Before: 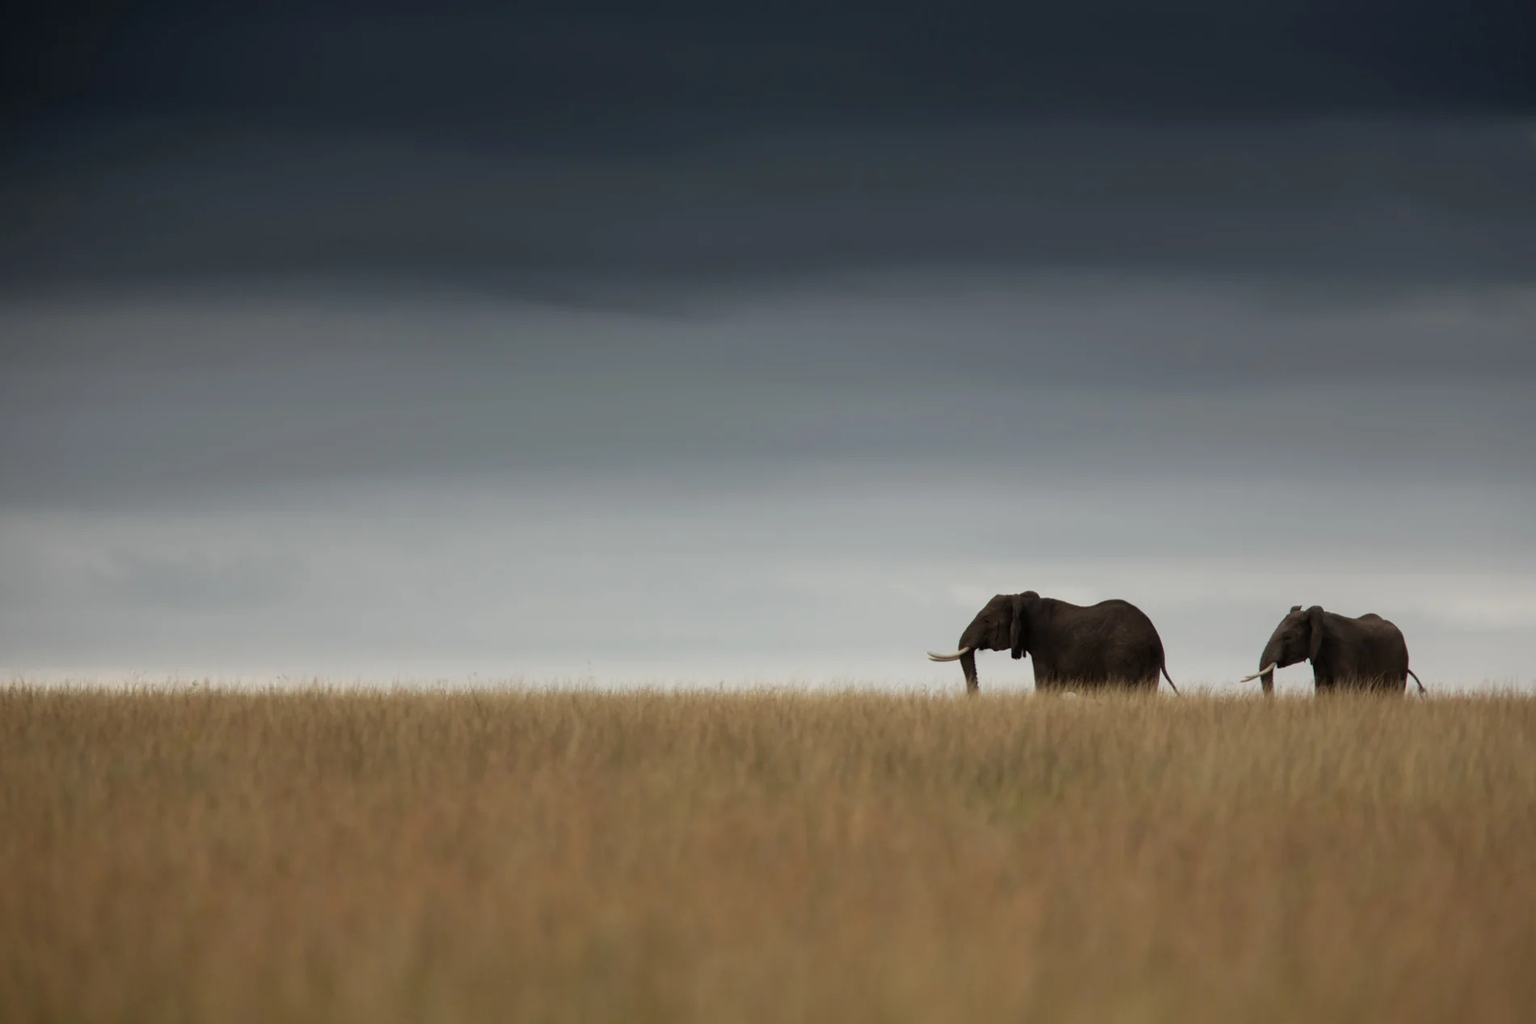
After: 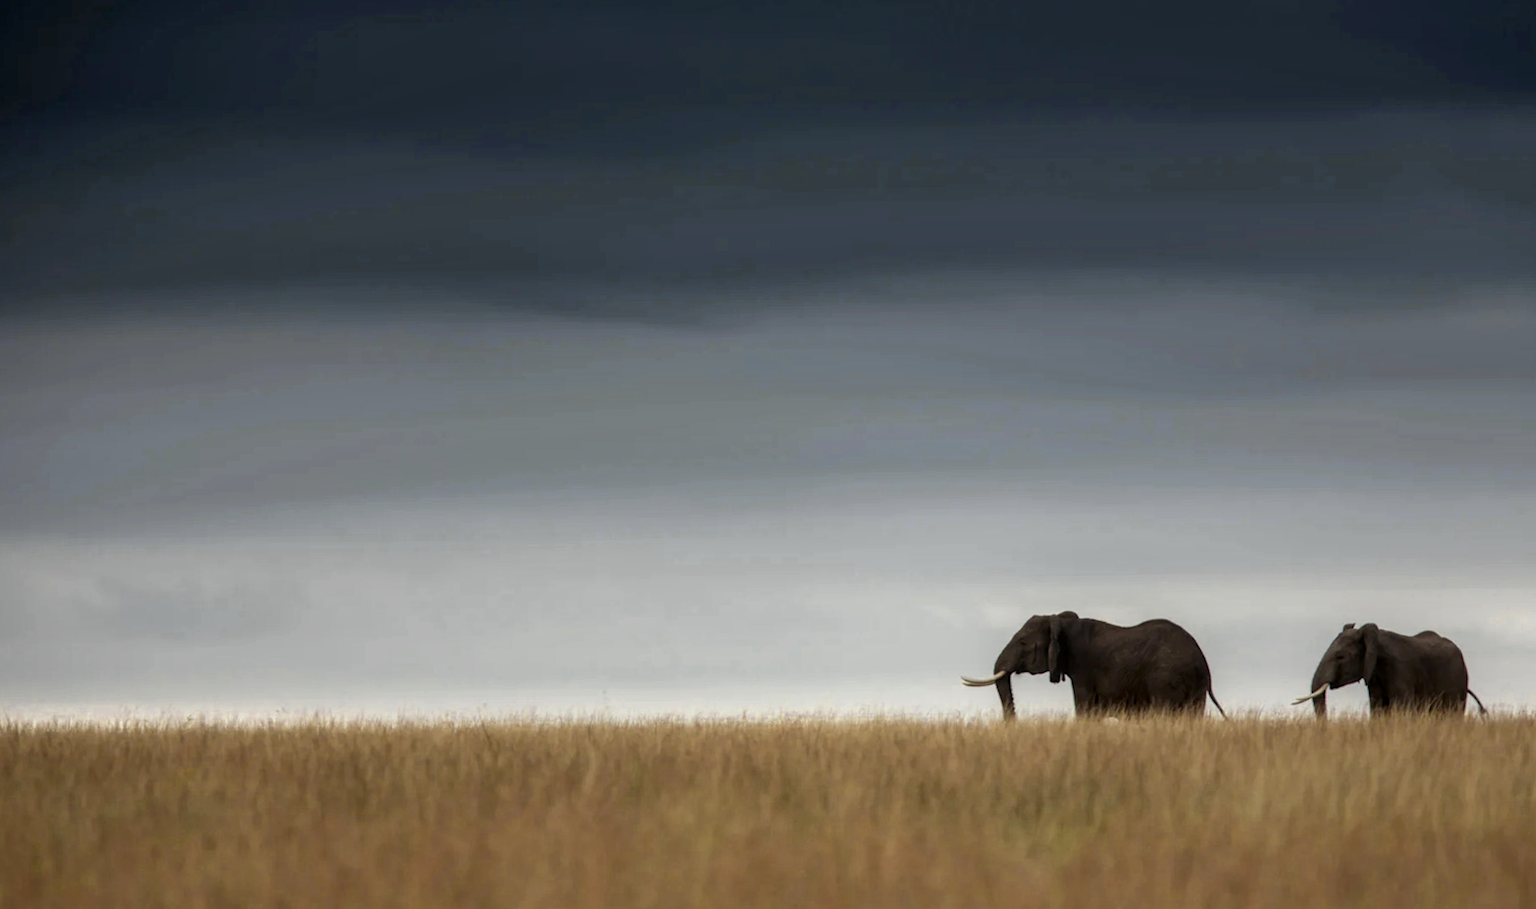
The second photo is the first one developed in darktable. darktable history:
color zones: curves: ch0 [(0, 0.485) (0.178, 0.476) (0.261, 0.623) (0.411, 0.403) (0.708, 0.603) (0.934, 0.412)]; ch1 [(0.003, 0.485) (0.149, 0.496) (0.229, 0.584) (0.326, 0.551) (0.484, 0.262) (0.757, 0.643)]
crop and rotate: angle 0.2°, left 0.275%, right 3.127%, bottom 14.18%
local contrast: highlights 40%, shadows 60%, detail 136%, midtone range 0.514
rotate and perspective: rotation -0.45°, automatic cropping original format, crop left 0.008, crop right 0.992, crop top 0.012, crop bottom 0.988
